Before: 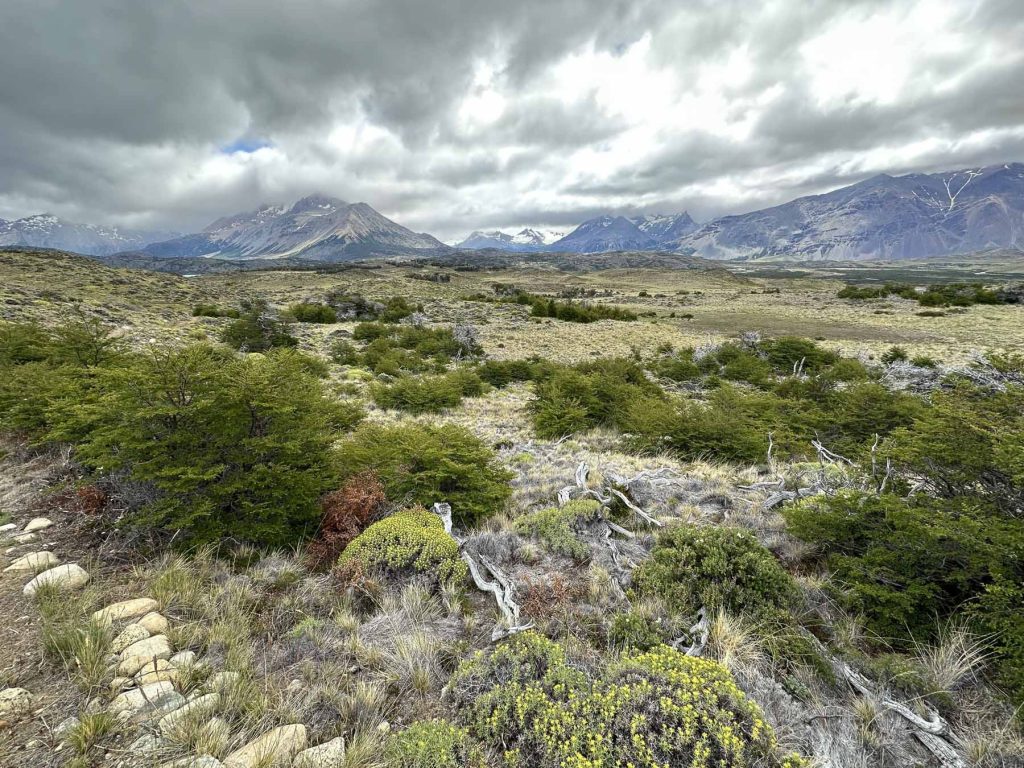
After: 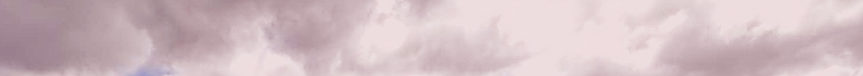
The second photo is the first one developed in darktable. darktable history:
color correction: highlights a* -7.23, highlights b* -0.161, shadows a* 20.08, shadows b* 11.73
crop and rotate: left 9.644%, top 9.491%, right 6.021%, bottom 80.509%
sharpen: on, module defaults
color balance rgb: highlights gain › chroma 2.94%, highlights gain › hue 60.57°, global offset › chroma 0.25%, global offset › hue 256.52°, perceptual saturation grading › global saturation 20%, perceptual saturation grading › highlights -50%, perceptual saturation grading › shadows 30%, contrast 15%
white balance: red 1.188, blue 1.11
filmic rgb: black relative exposure -7.65 EV, white relative exposure 4.56 EV, hardness 3.61
